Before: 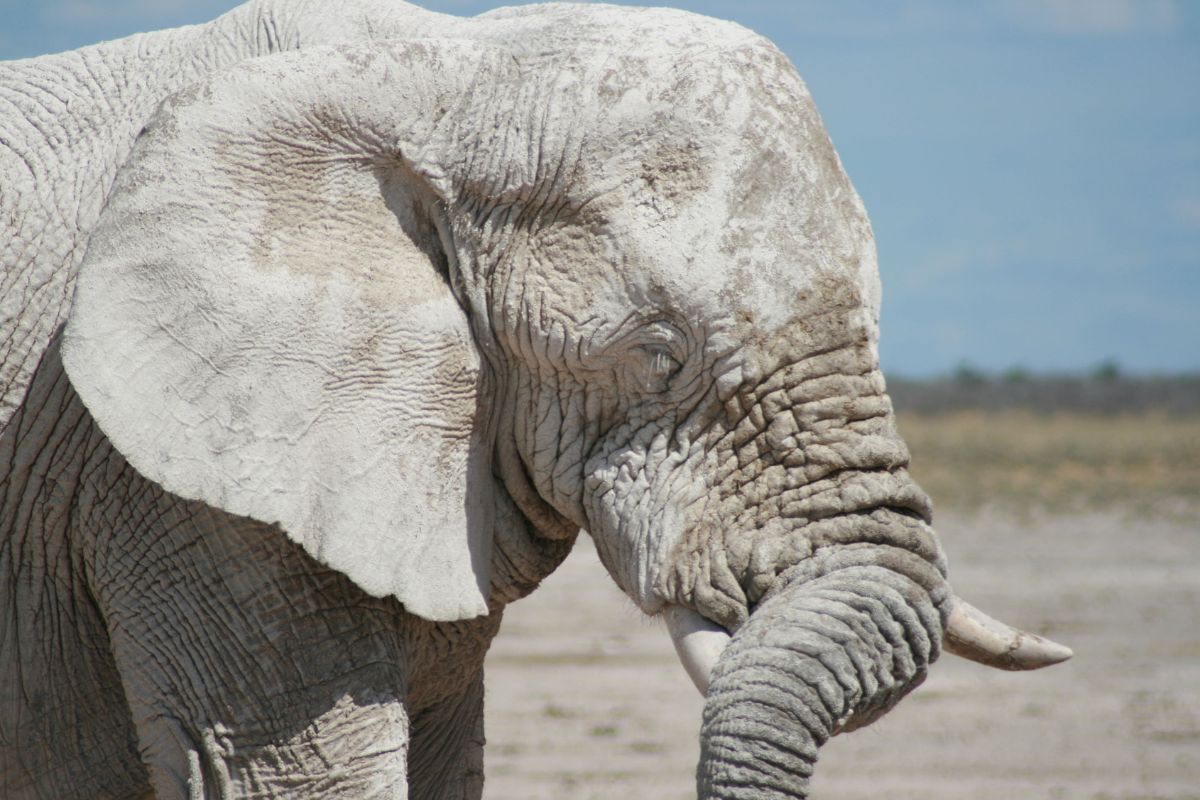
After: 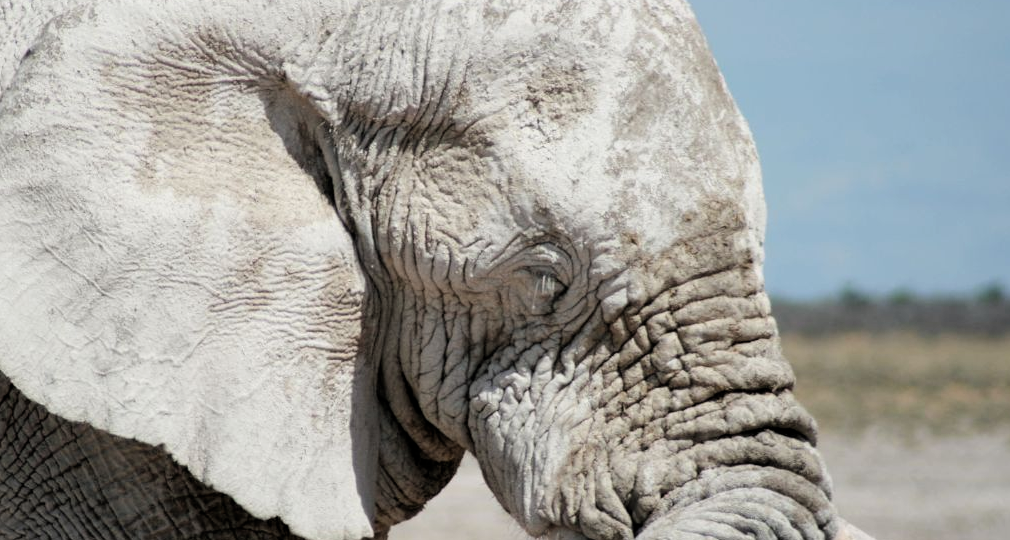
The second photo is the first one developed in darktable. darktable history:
crop and rotate: left 9.637%, top 9.765%, right 6.191%, bottom 22.7%
filmic rgb: black relative exposure -6.35 EV, white relative exposure 2.79 EV, threshold 5.96 EV, target black luminance 0%, hardness 4.59, latitude 67.63%, contrast 1.296, shadows ↔ highlights balance -3.12%, enable highlight reconstruction true
